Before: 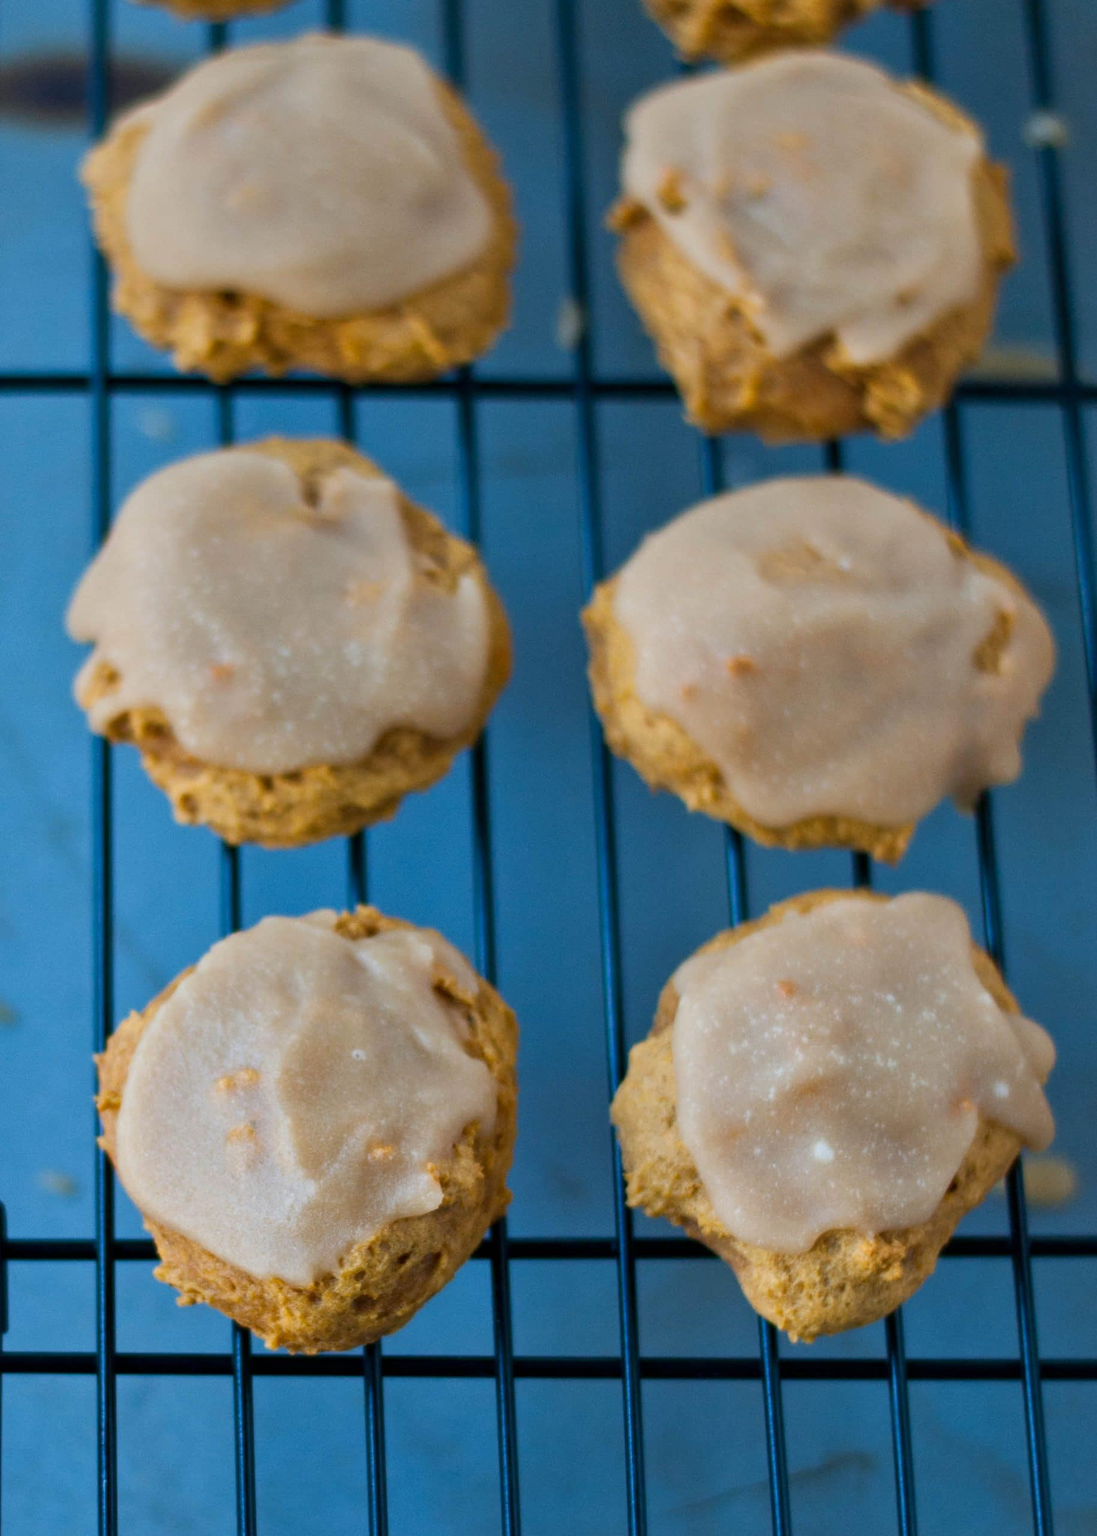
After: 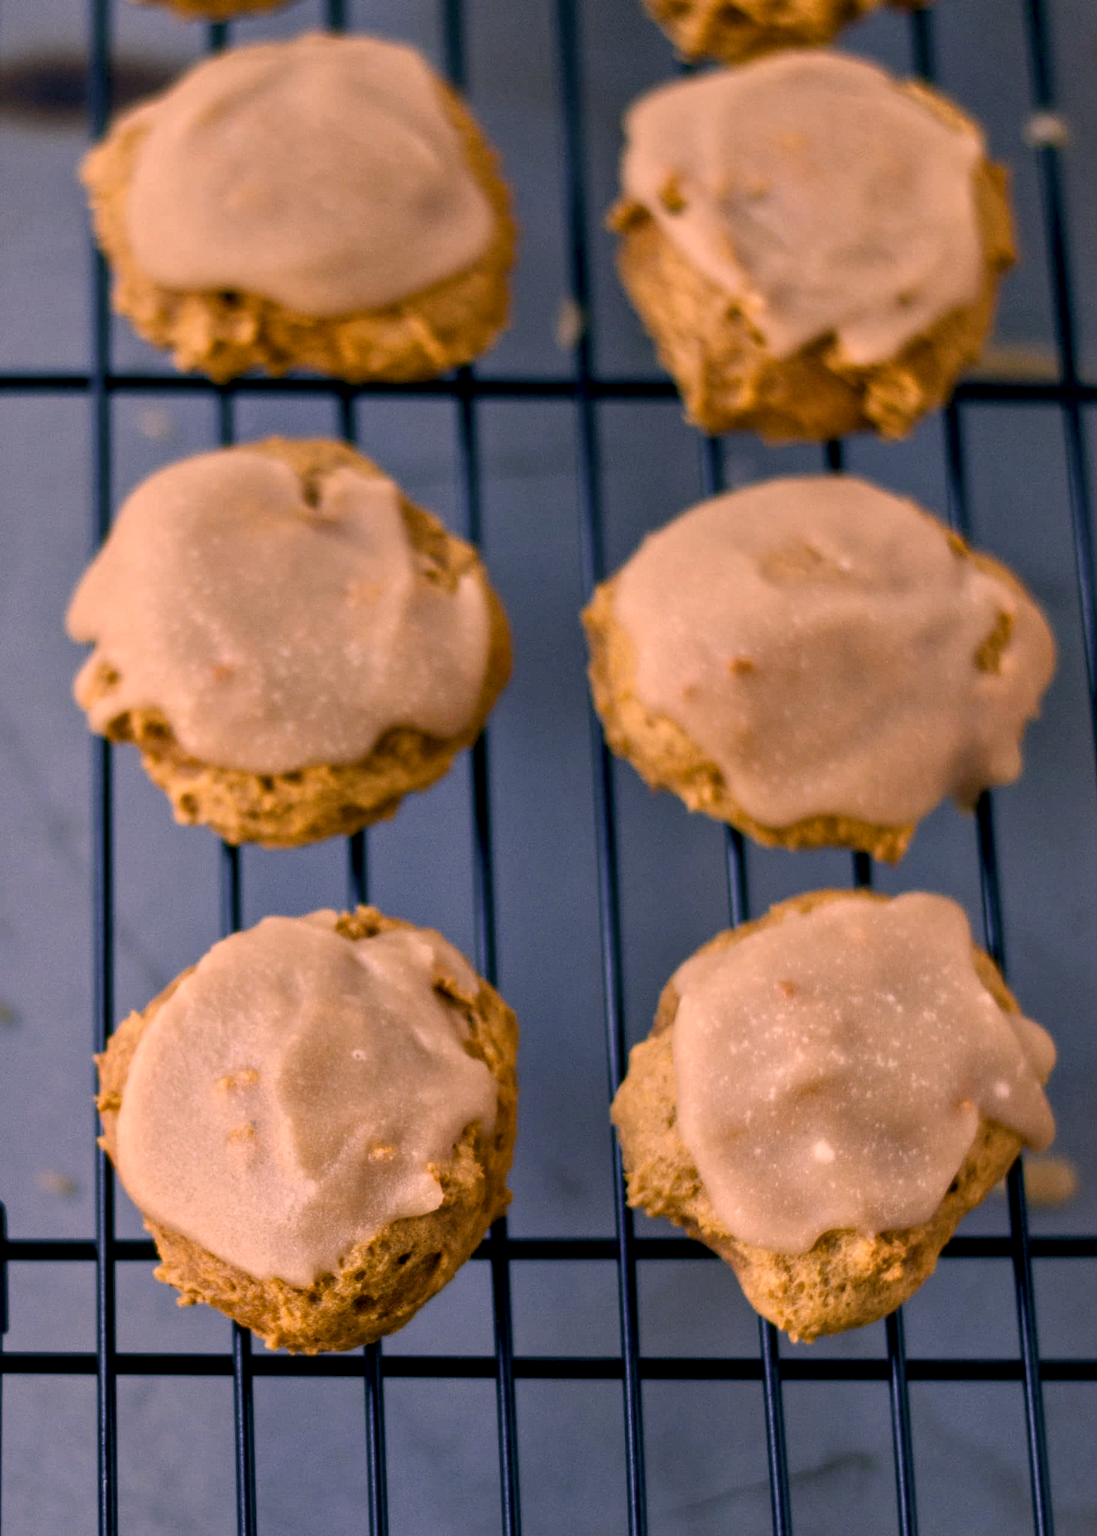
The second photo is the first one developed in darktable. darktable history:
color balance rgb: perceptual saturation grading › global saturation 20%, perceptual saturation grading › highlights -25%, perceptual saturation grading › shadows 25%
color balance: mode lift, gamma, gain (sRGB), lift [0.97, 1, 1, 1], gamma [1.03, 1, 1, 1]
local contrast: detail 130%
color correction: highlights a* 40, highlights b* 40, saturation 0.69
